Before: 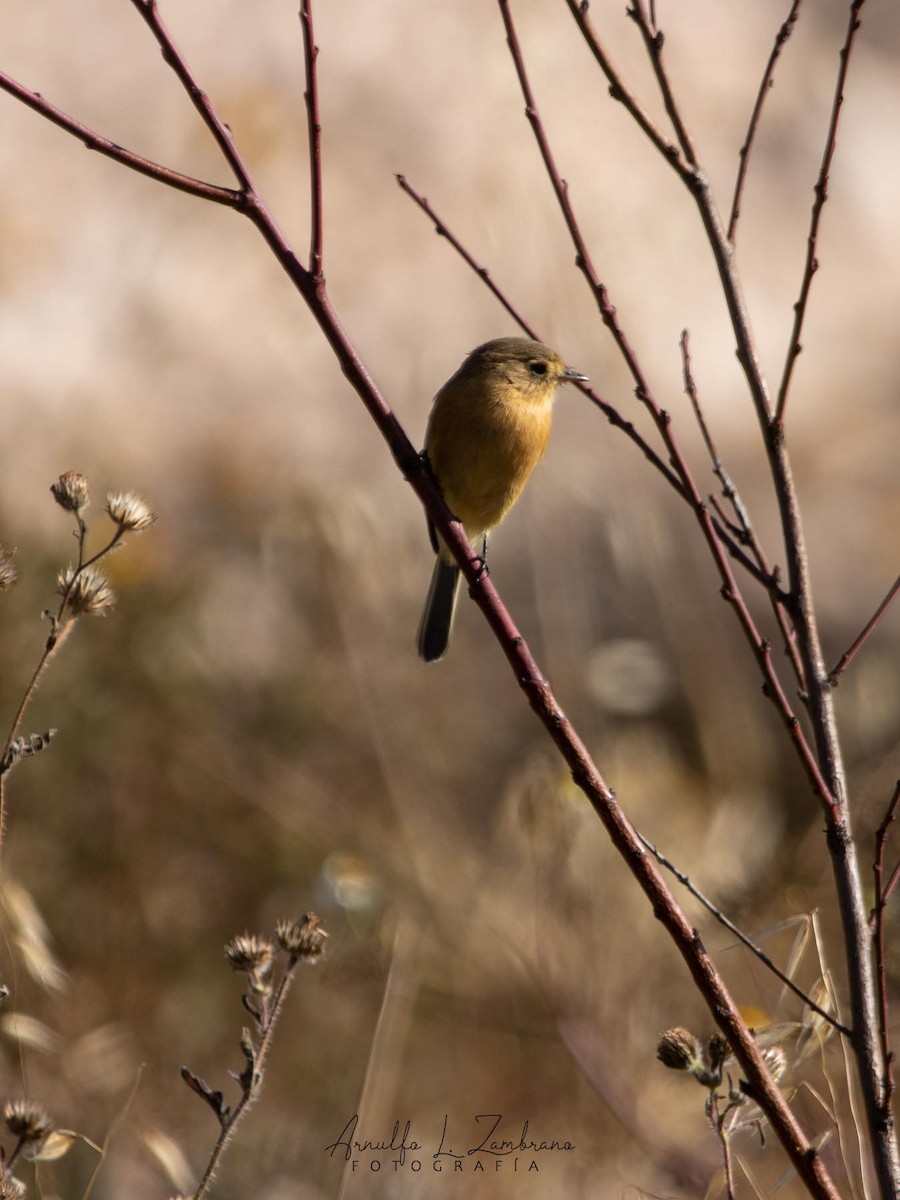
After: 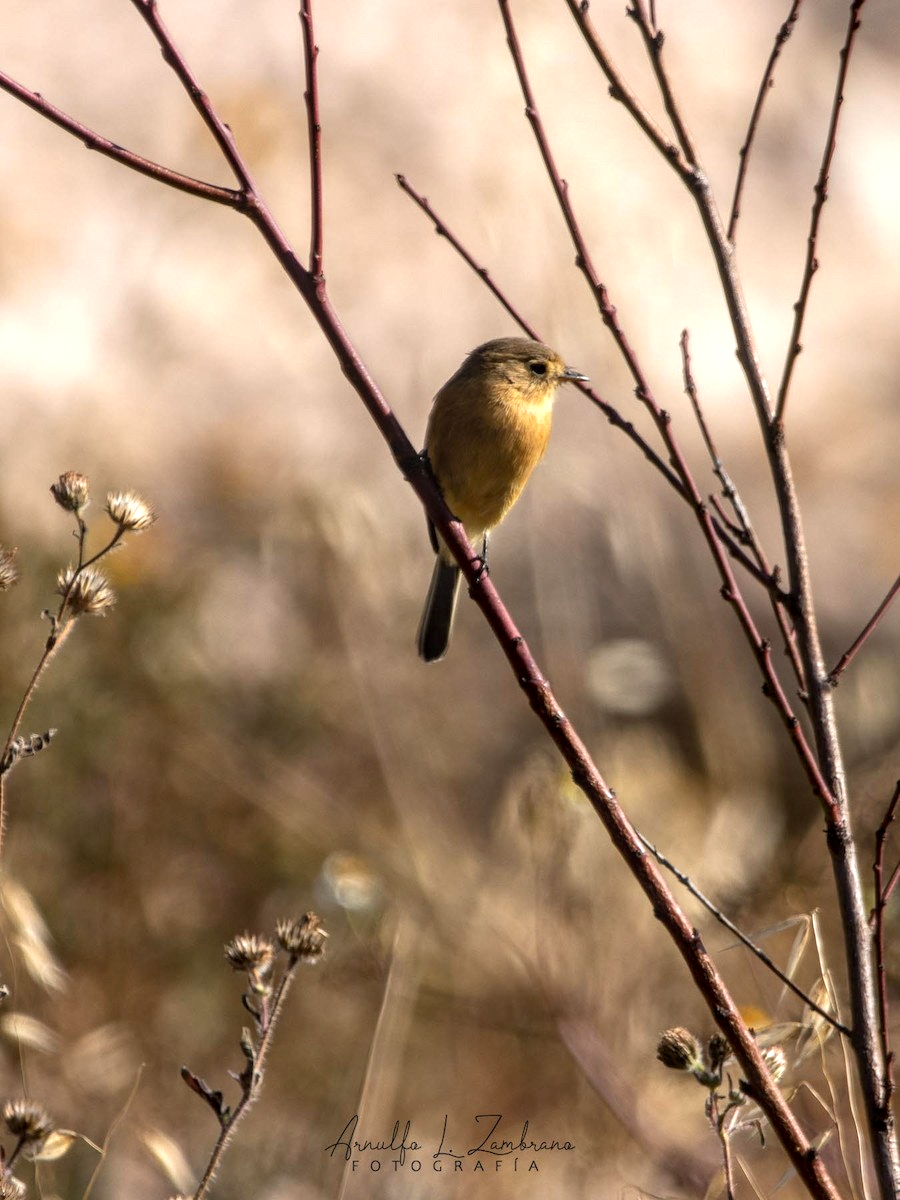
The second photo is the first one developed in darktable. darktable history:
local contrast: on, module defaults
white balance: red 1, blue 1
exposure: exposure 0.496 EV, compensate highlight preservation false
